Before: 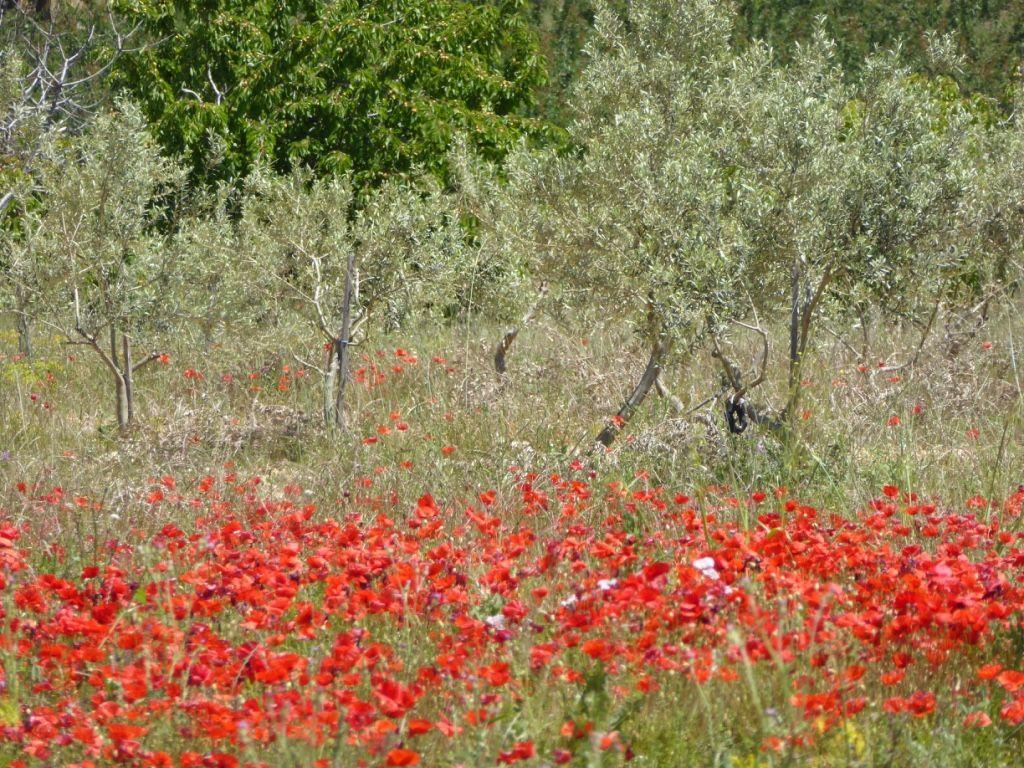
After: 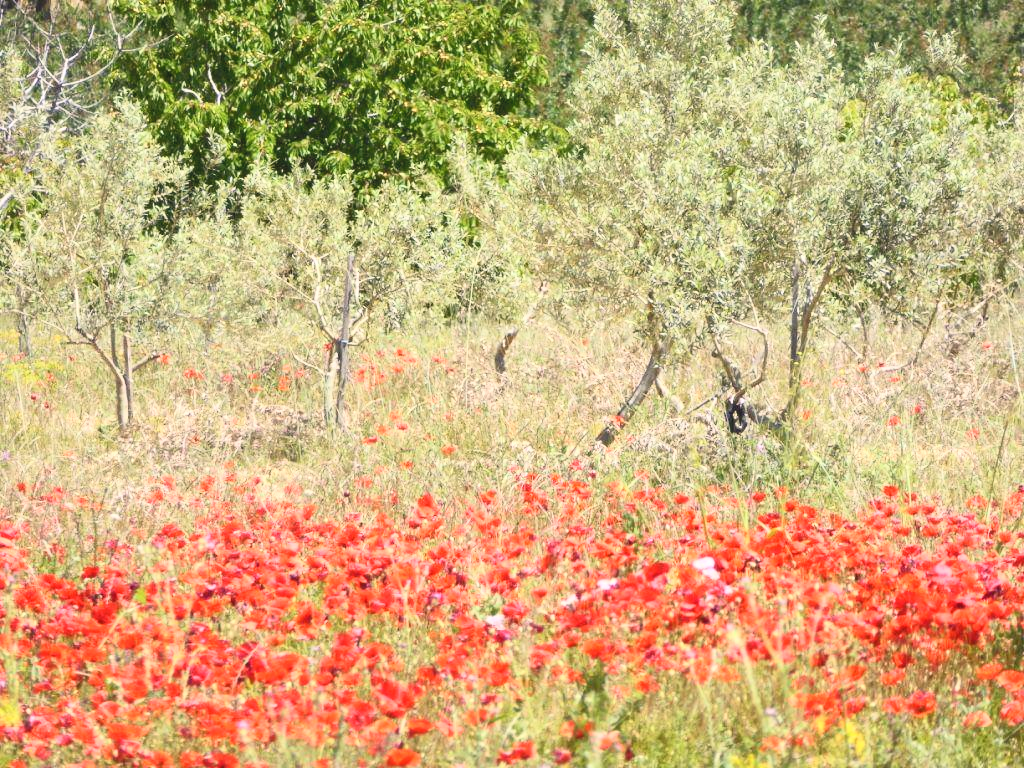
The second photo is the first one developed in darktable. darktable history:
color correction: highlights a* 3.22, highlights b* 1.93, saturation 1.19
contrast brightness saturation: contrast 0.39, brightness 0.53
